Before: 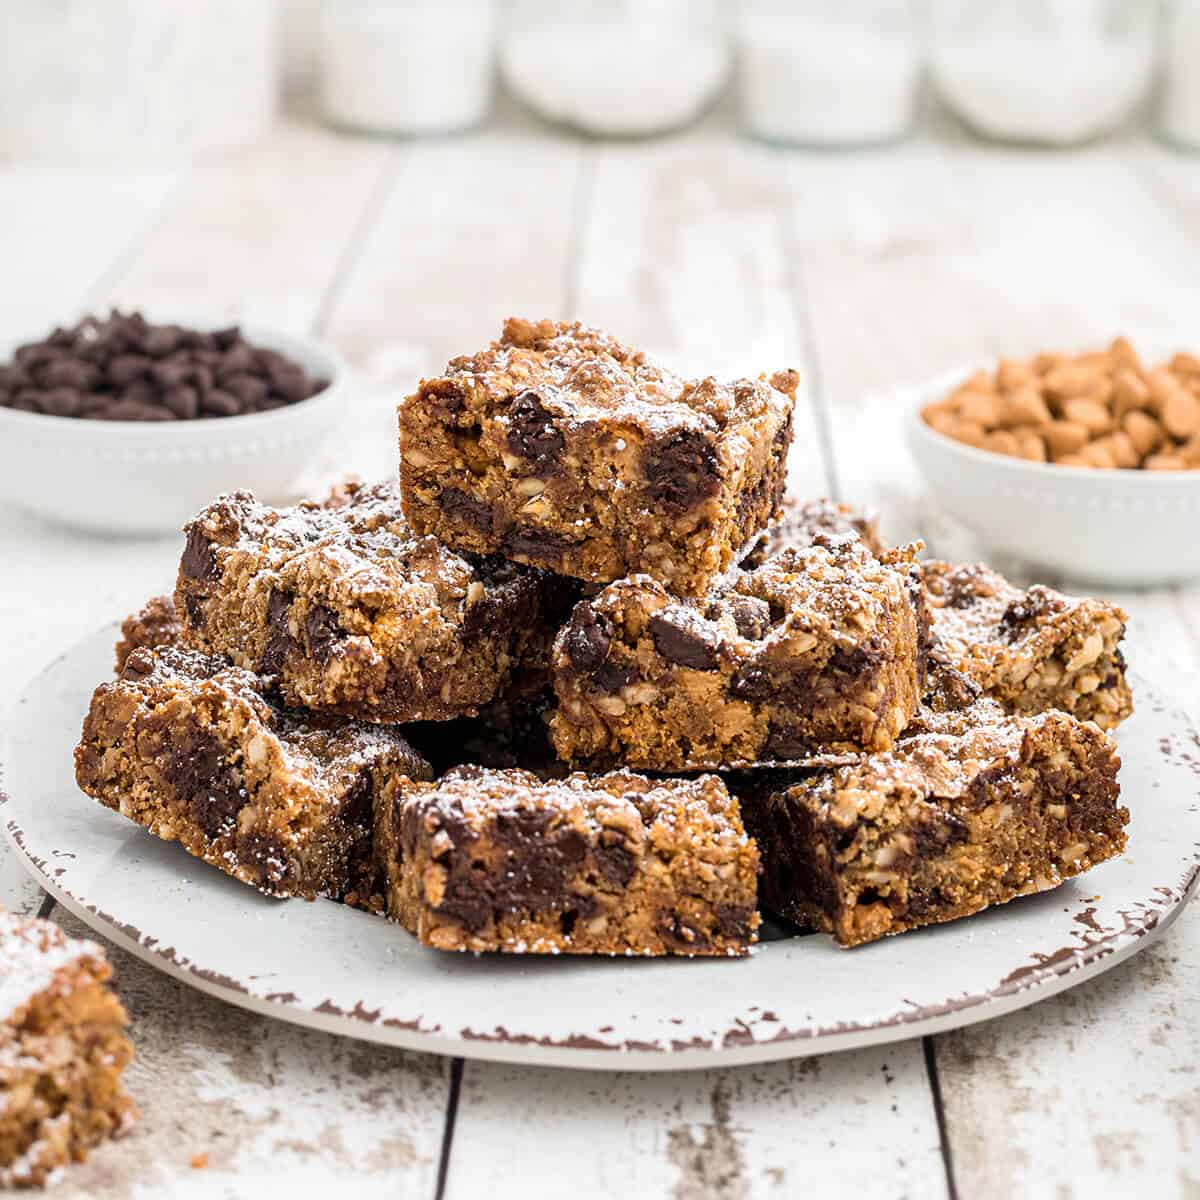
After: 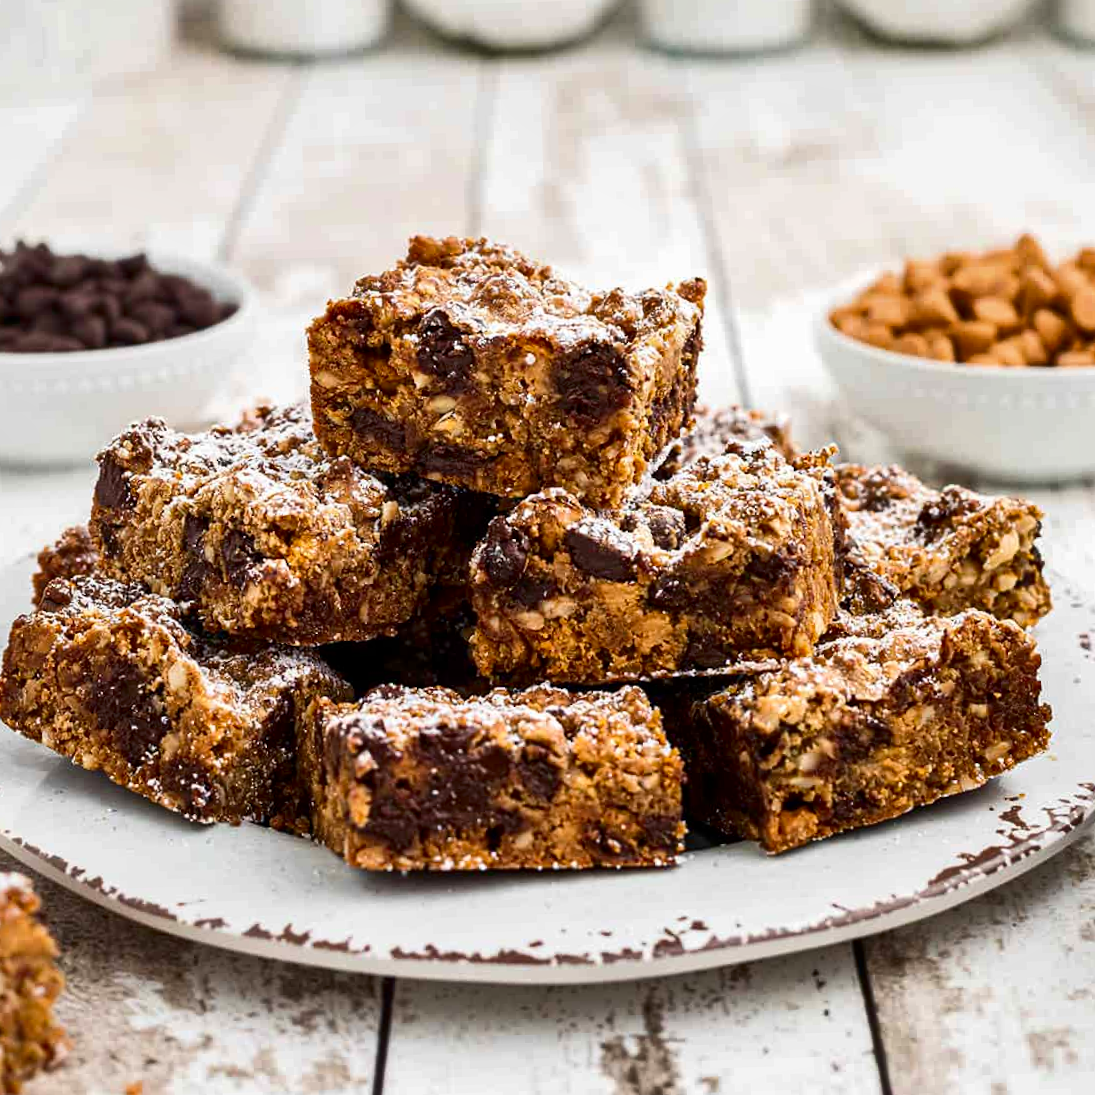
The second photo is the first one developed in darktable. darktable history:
shadows and highlights: soften with gaussian
crop and rotate: angle 1.96°, left 5.673%, top 5.673%
contrast brightness saturation: contrast 0.12, brightness -0.12, saturation 0.2
